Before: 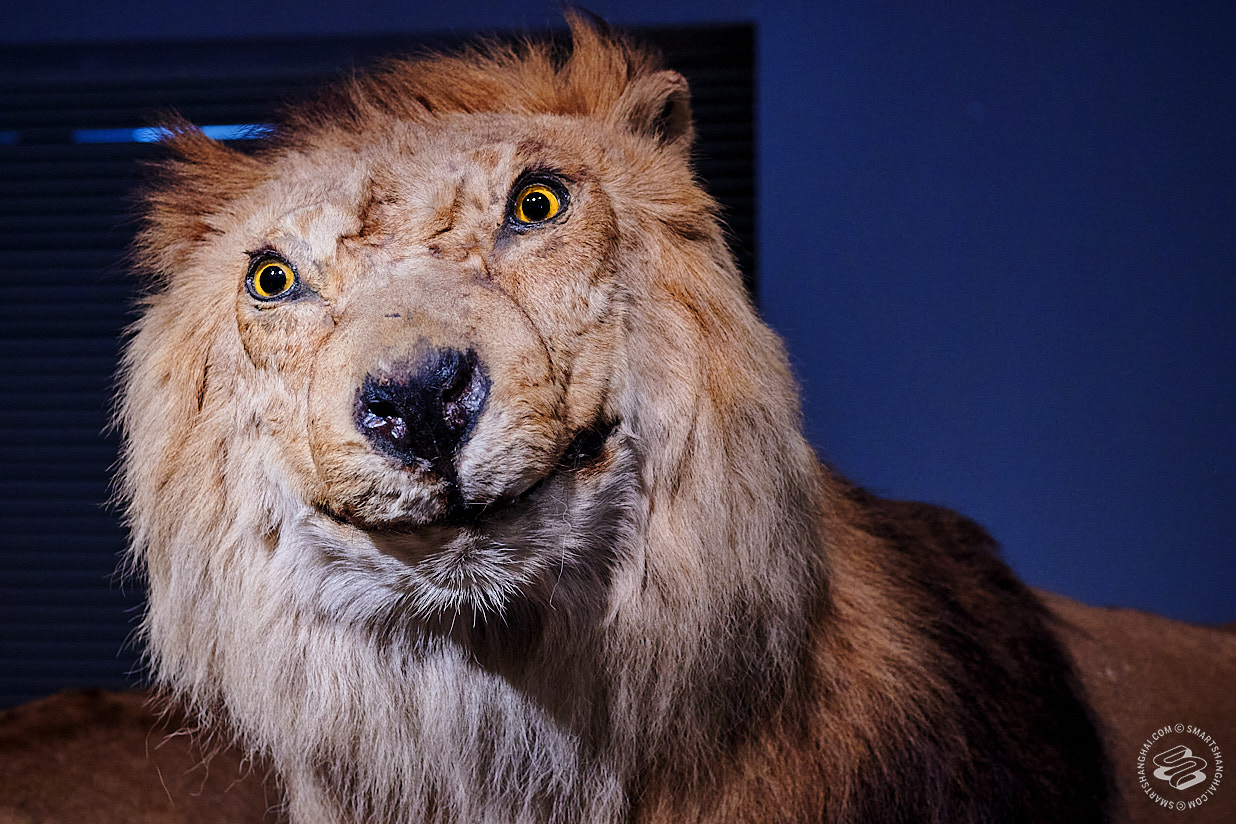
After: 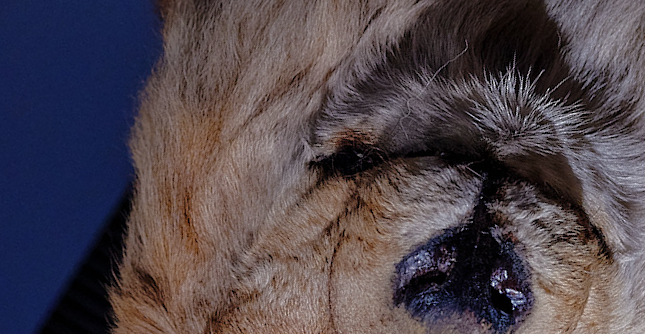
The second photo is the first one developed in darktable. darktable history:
base curve: curves: ch0 [(0, 0) (0.826, 0.587) (1, 1)]
crop and rotate: angle 147.04°, left 9.098%, top 15.614%, right 4.468%, bottom 17.154%
color zones: curves: ch1 [(0.077, 0.436) (0.25, 0.5) (0.75, 0.5)]
